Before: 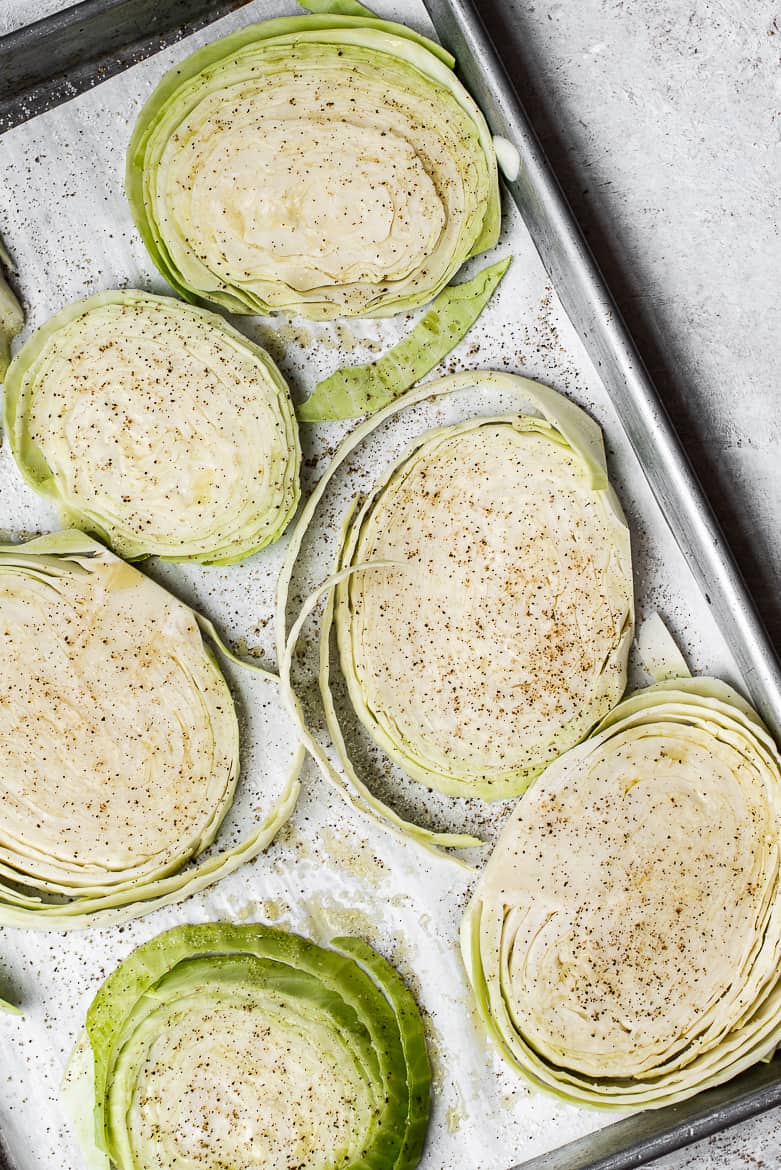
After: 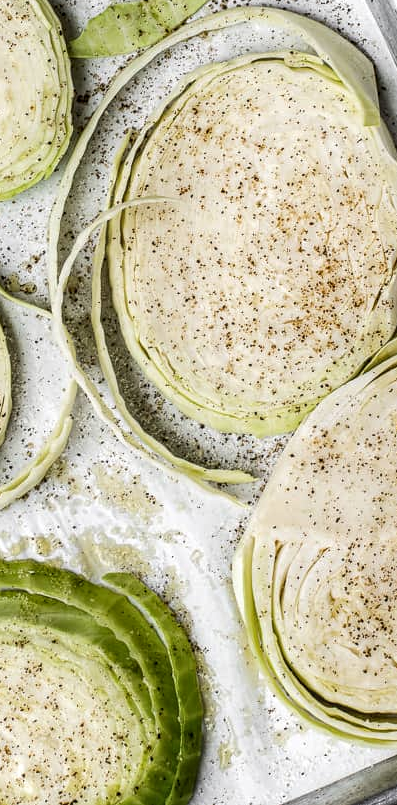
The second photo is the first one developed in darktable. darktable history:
crop and rotate: left 29.237%, top 31.152%, right 19.807%
local contrast: detail 130%
contrast brightness saturation: contrast 0.01, saturation -0.05
